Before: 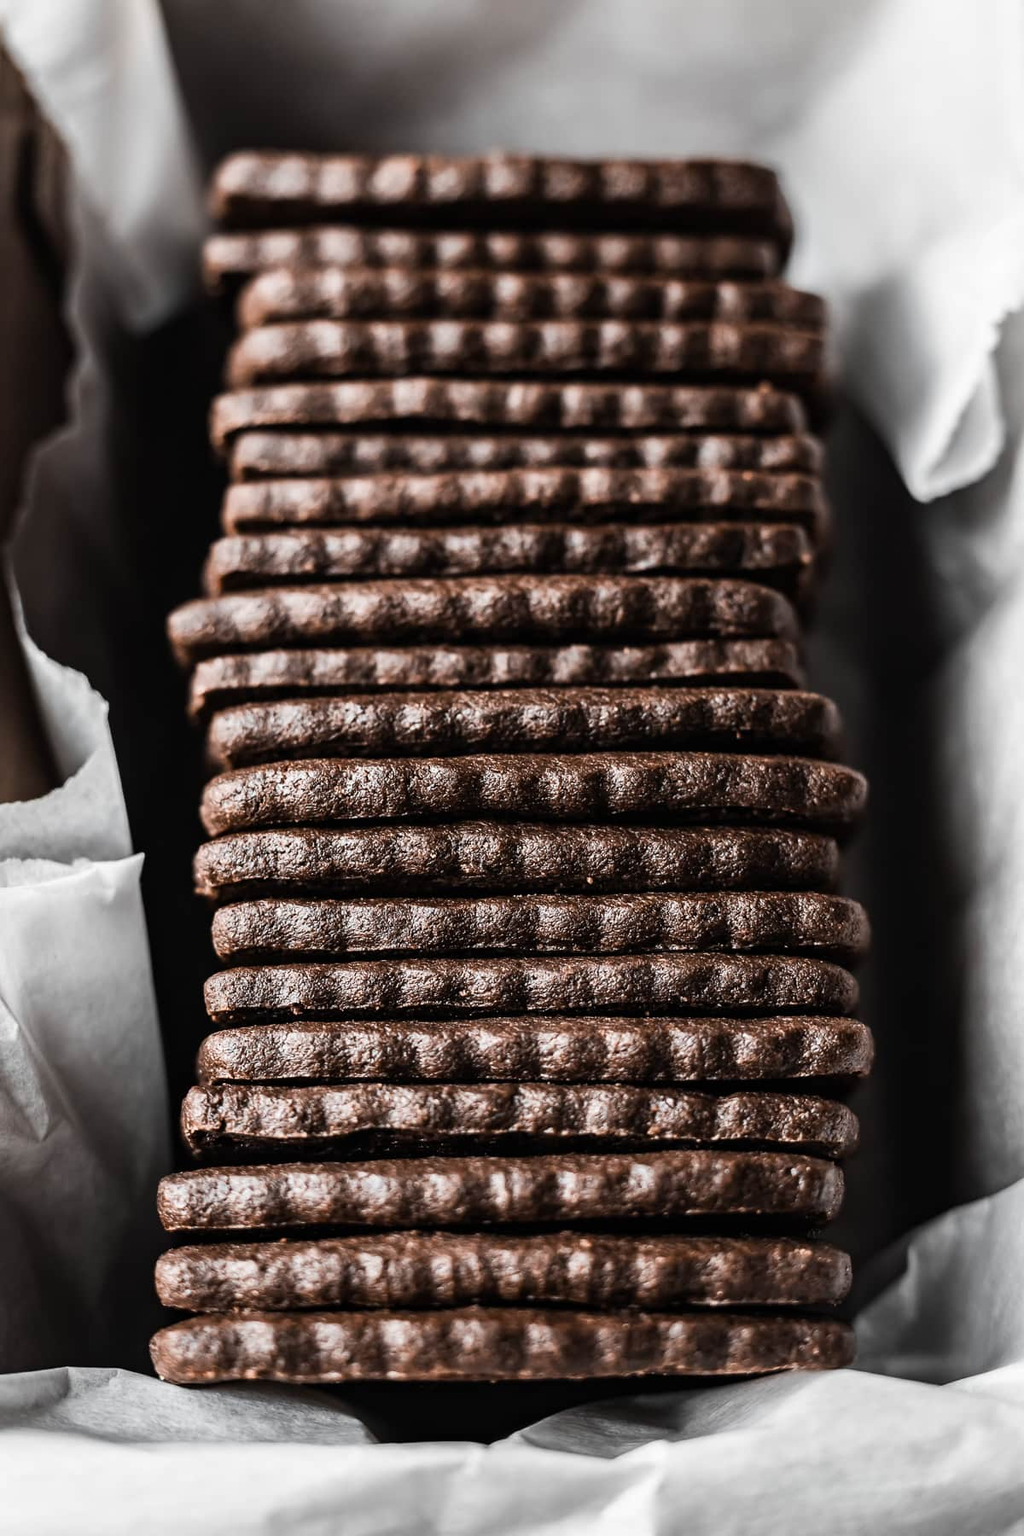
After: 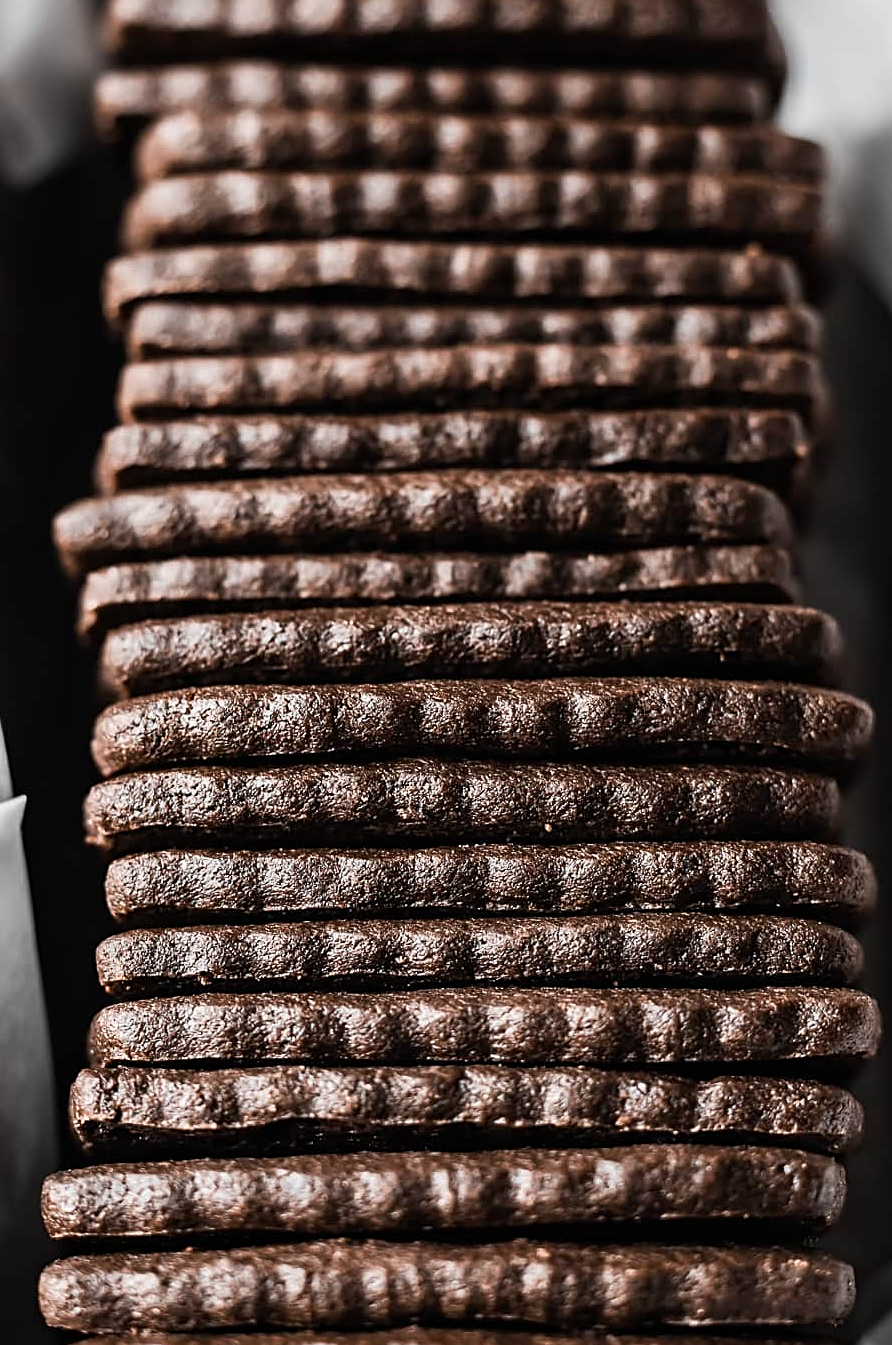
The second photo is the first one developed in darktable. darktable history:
crop and rotate: left 11.923%, top 11.338%, right 13.692%, bottom 13.913%
sharpen: on, module defaults
